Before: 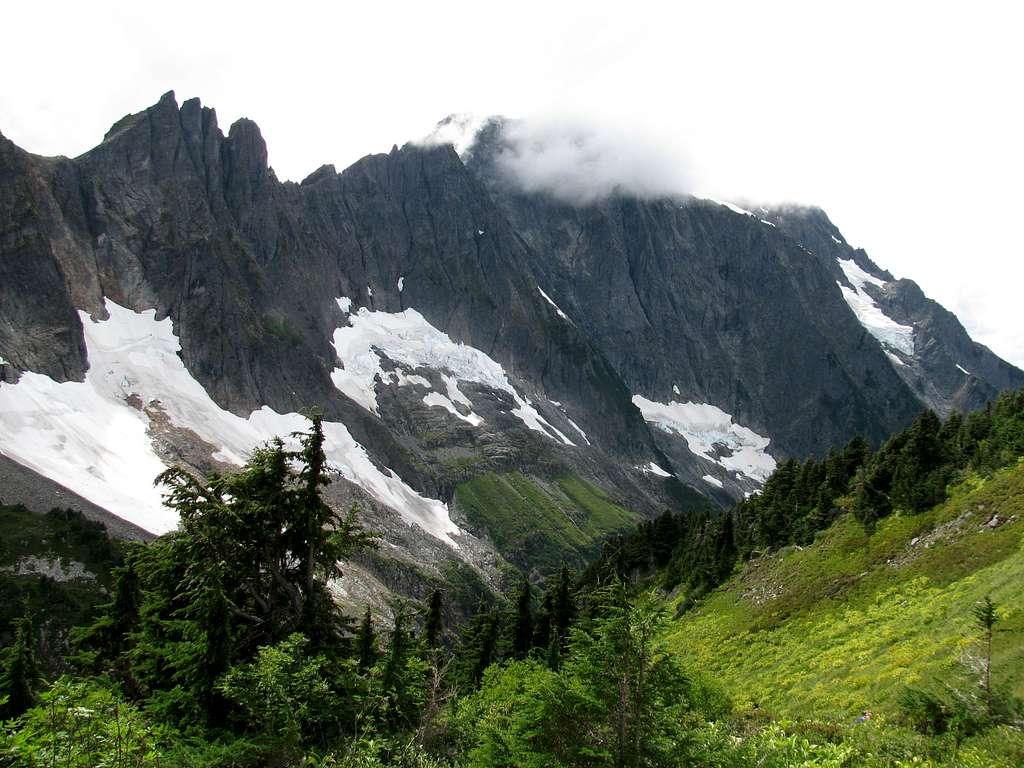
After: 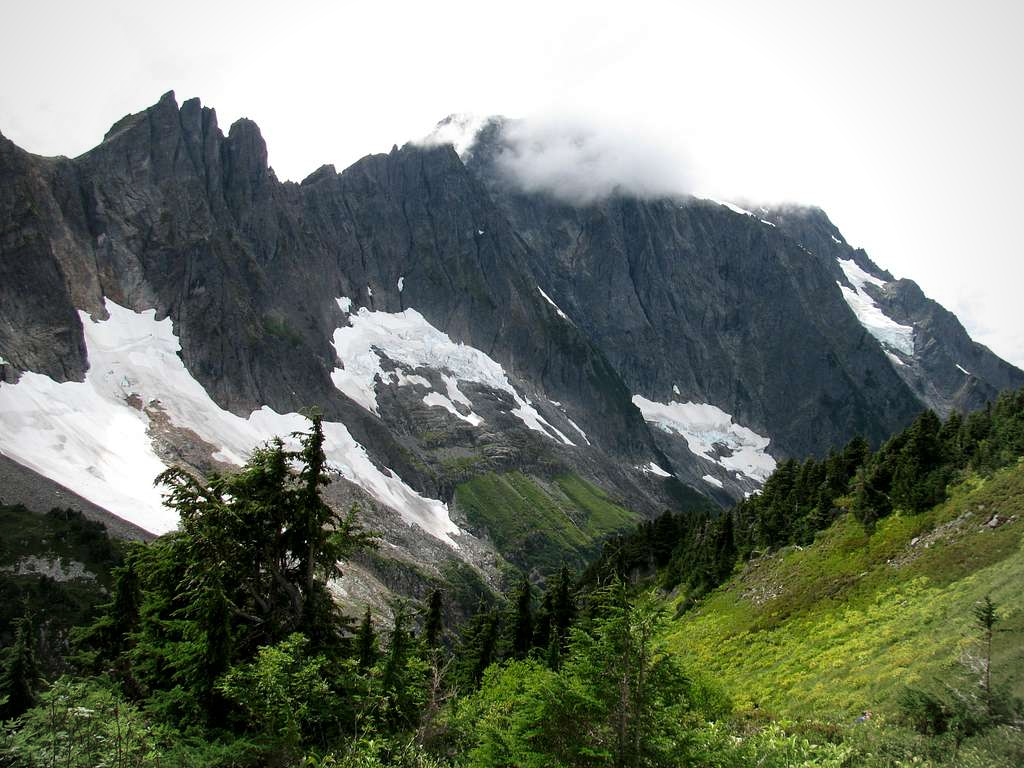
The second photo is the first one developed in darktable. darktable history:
vignetting: brightness -0.293
